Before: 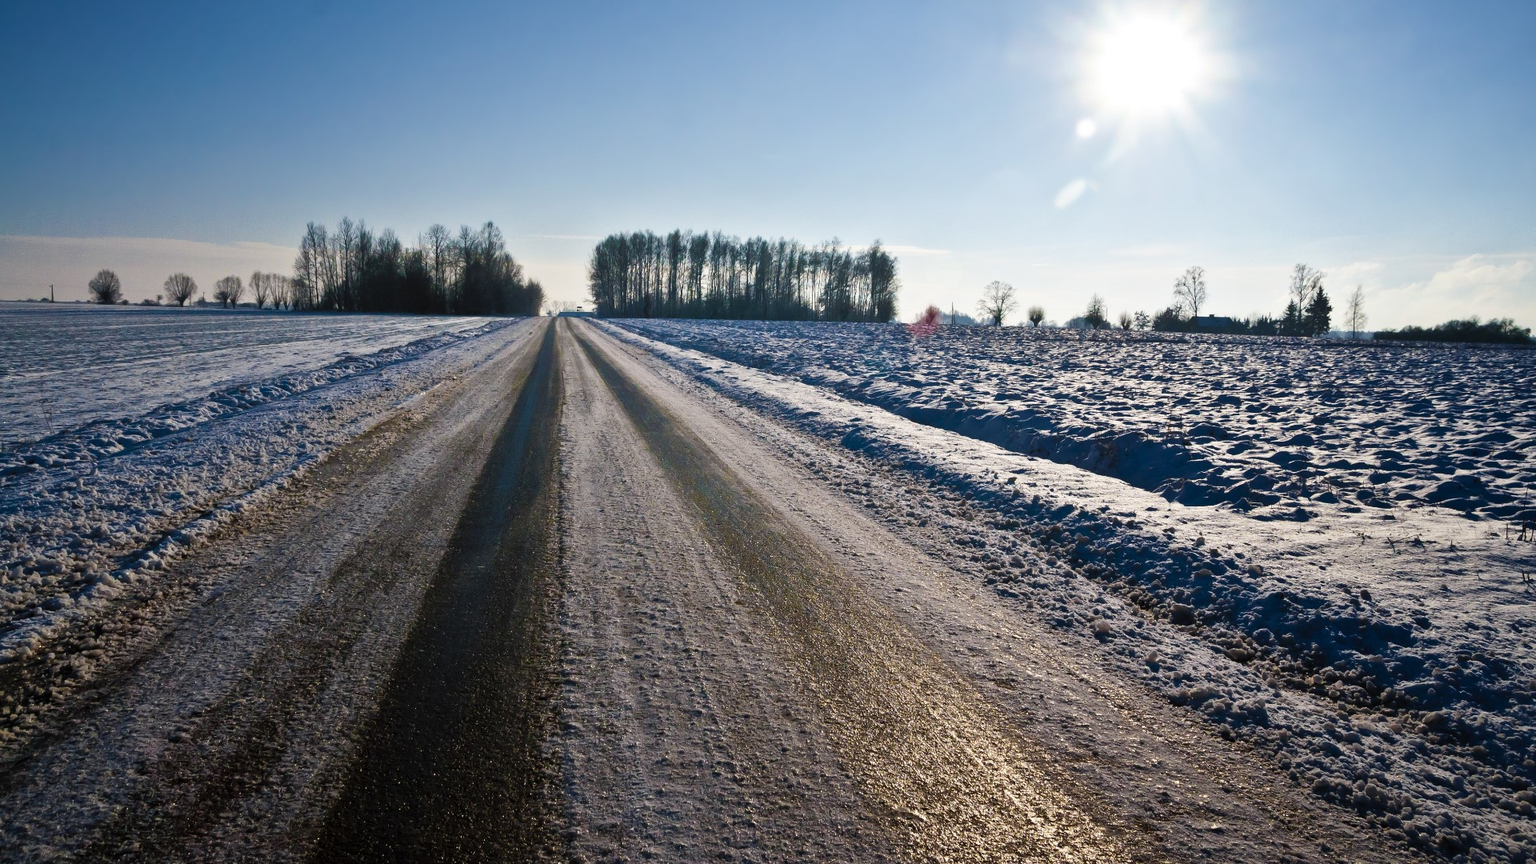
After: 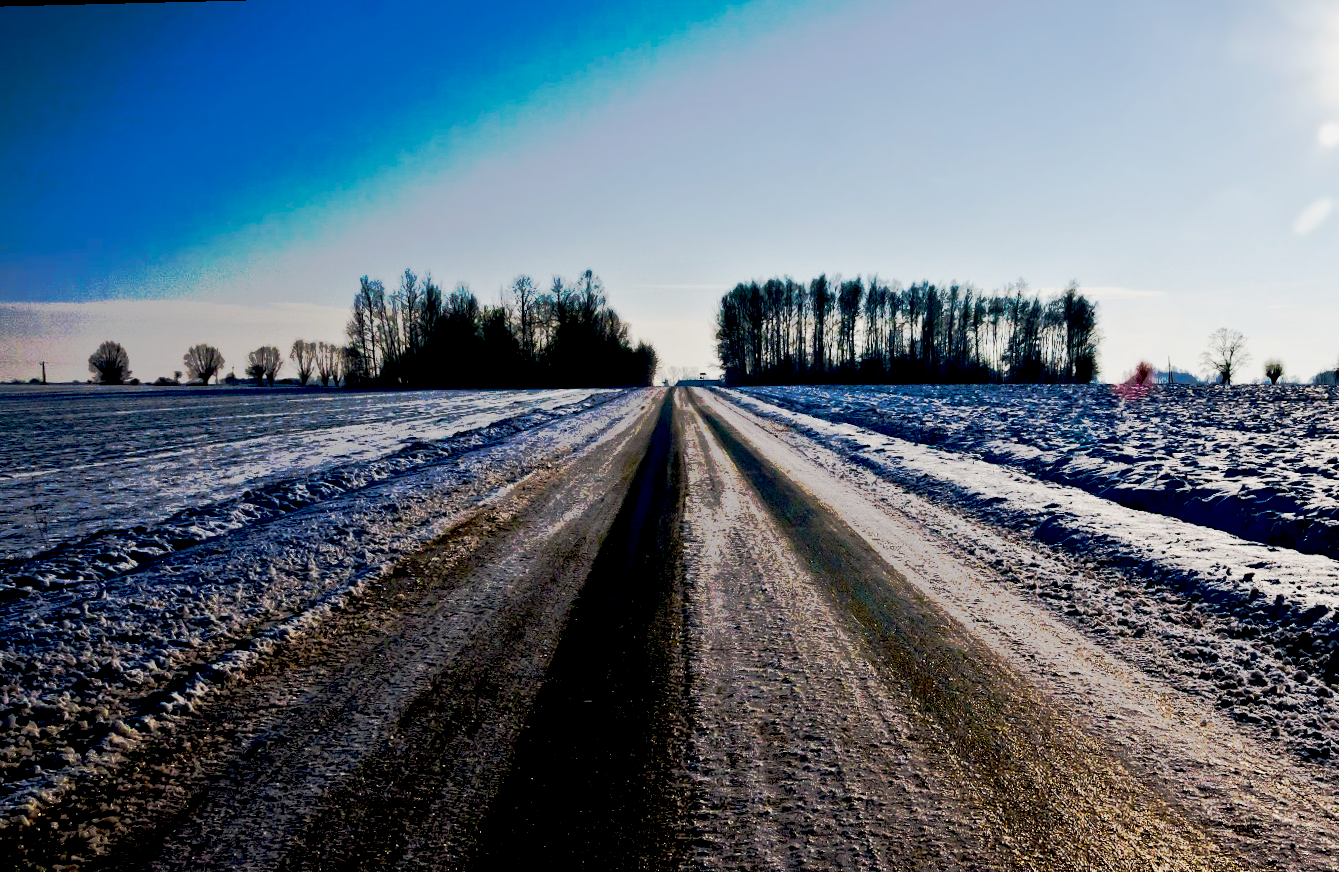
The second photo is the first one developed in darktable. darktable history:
exposure: black level correction 0.046, exposure -0.228 EV, compensate highlight preservation false
rotate and perspective: rotation -1.42°, crop left 0.016, crop right 0.984, crop top 0.035, crop bottom 0.965
crop: right 28.885%, bottom 16.626%
tone curve: curves: ch0 [(0, 0) (0.003, 0.003) (0.011, 0.011) (0.025, 0.024) (0.044, 0.043) (0.069, 0.067) (0.1, 0.096) (0.136, 0.131) (0.177, 0.171) (0.224, 0.216) (0.277, 0.267) (0.335, 0.323) (0.399, 0.384) (0.468, 0.451) (0.543, 0.678) (0.623, 0.734) (0.709, 0.795) (0.801, 0.859) (0.898, 0.928) (1, 1)], preserve colors none
